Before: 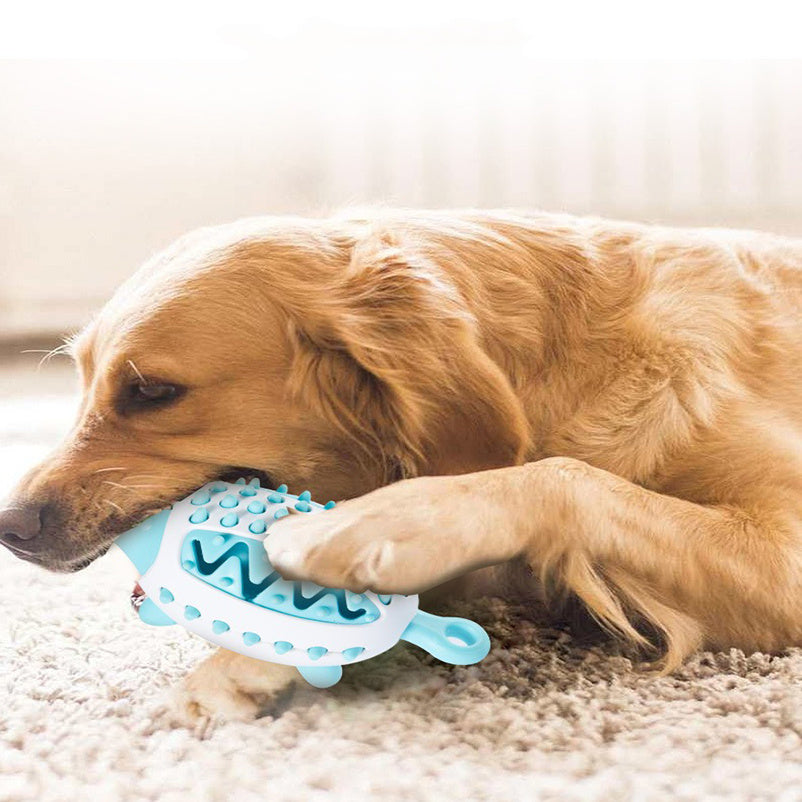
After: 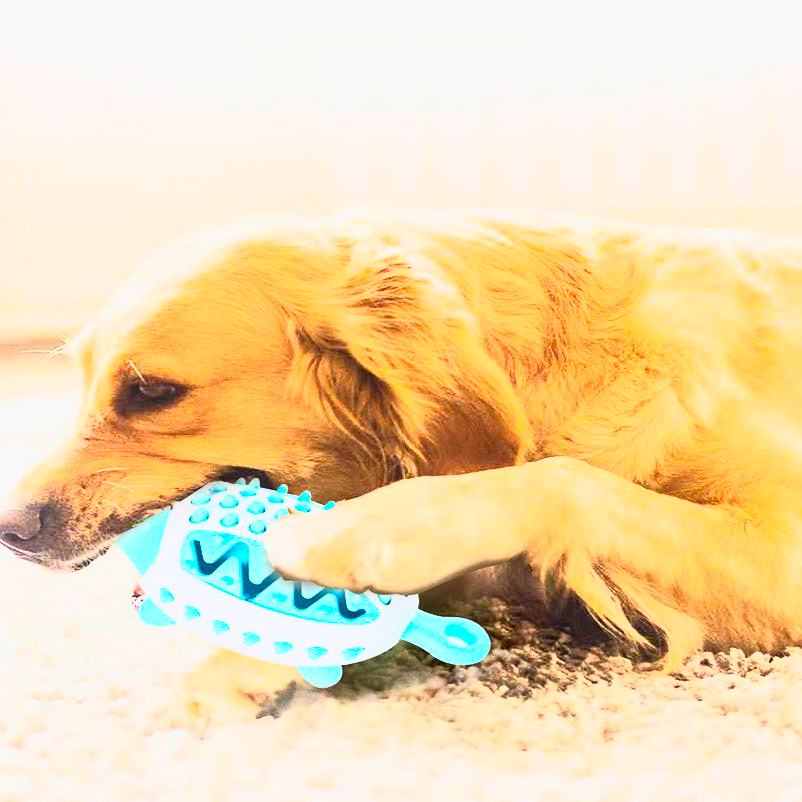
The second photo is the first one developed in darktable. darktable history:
contrast brightness saturation: contrast 0.269, brightness 0.019, saturation 0.861
tone curve: curves: ch0 [(0, 0.052) (0.207, 0.35) (0.392, 0.592) (0.54, 0.803) (0.725, 0.922) (0.99, 0.974)], color space Lab, independent channels, preserve colors none
